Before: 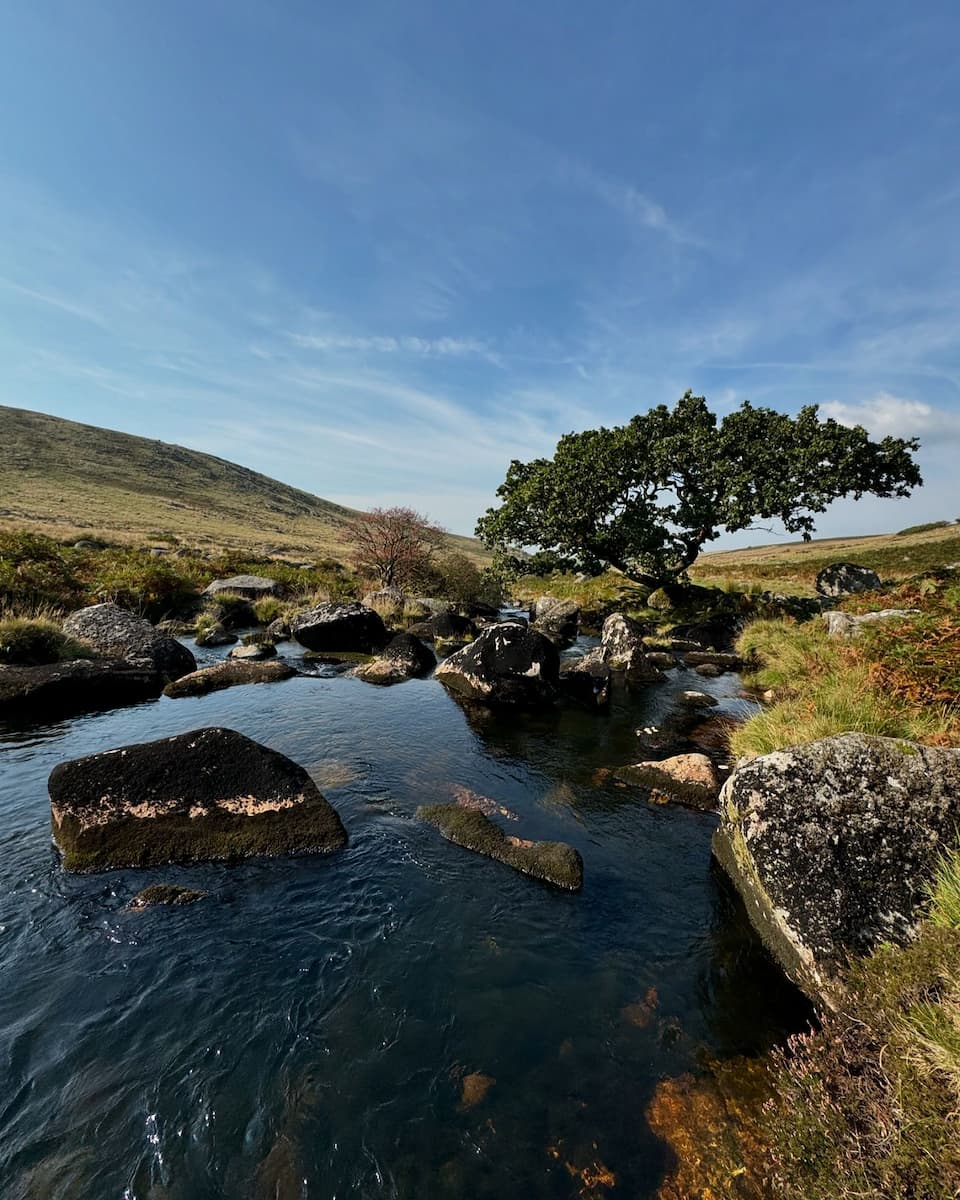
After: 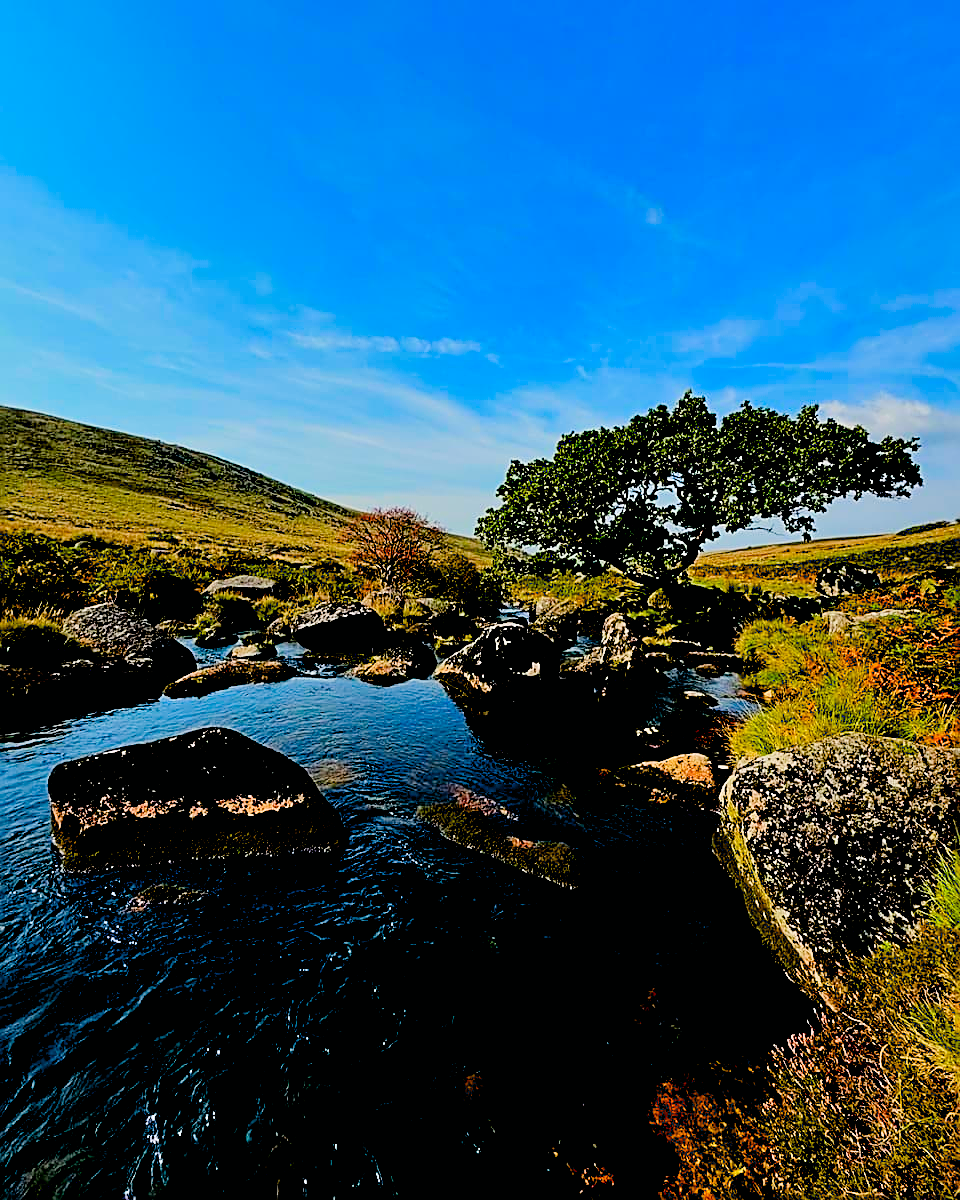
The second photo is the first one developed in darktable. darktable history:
tone equalizer: -8 EV -0.398 EV, -7 EV -0.375 EV, -6 EV -0.298 EV, -5 EV -0.236 EV, -3 EV 0.188 EV, -2 EV 0.349 EV, -1 EV 0.391 EV, +0 EV 0.432 EV
sharpen: amount 0.885
filmic rgb: black relative exposure -7.65 EV, white relative exposure 4.56 EV, hardness 3.61
color correction: highlights b* -0.02, saturation 2.12
exposure: black level correction 0.046, exposure 0.013 EV, compensate highlight preservation false
